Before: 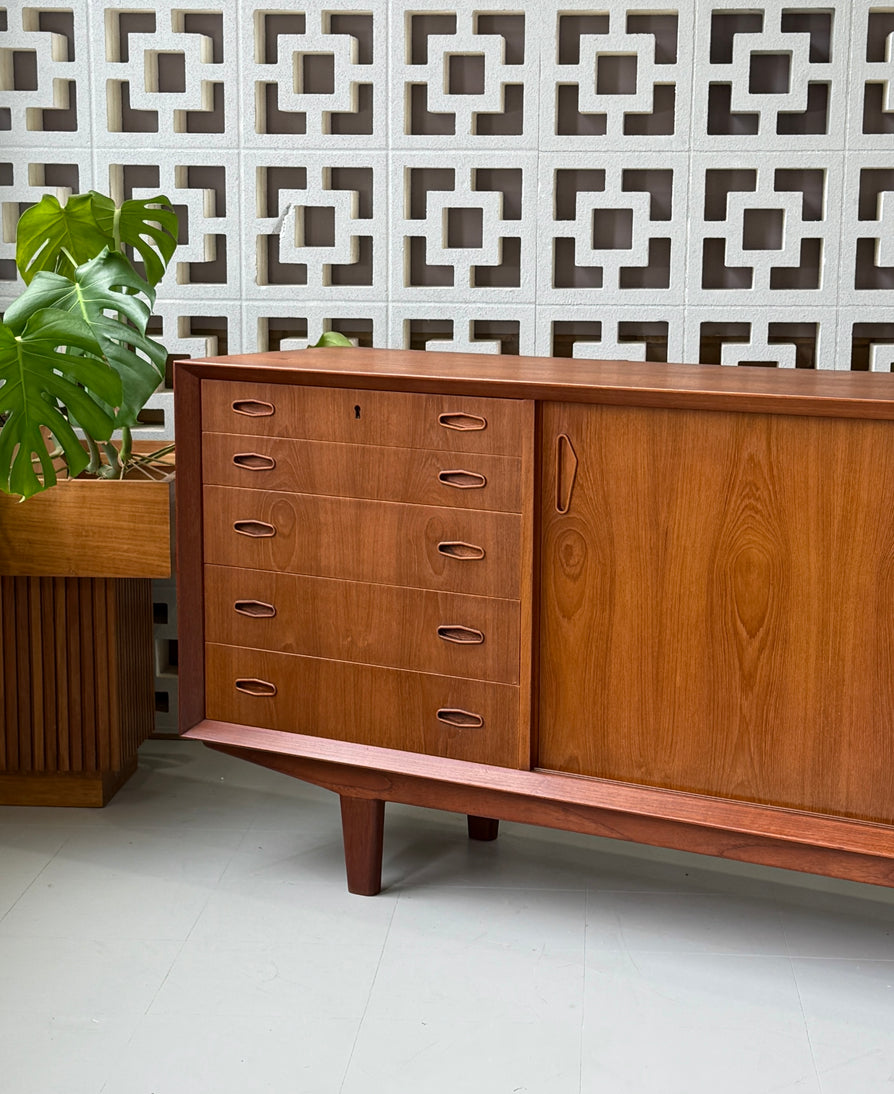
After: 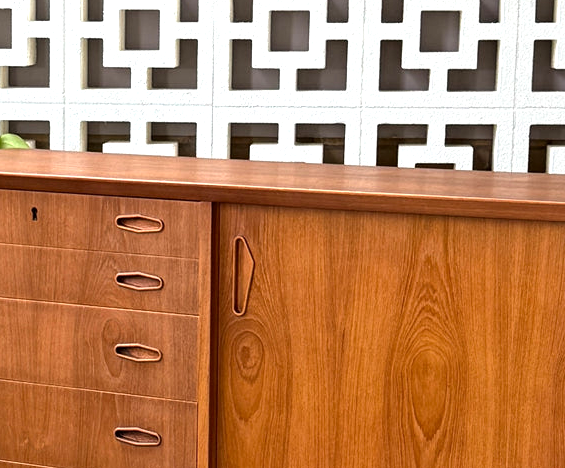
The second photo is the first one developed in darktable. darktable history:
exposure: exposure 0.247 EV, compensate highlight preservation false
local contrast: mode bilateral grid, contrast 20, coarseness 49, detail 119%, midtone range 0.2
tone equalizer: -8 EV -0.423 EV, -7 EV -0.355 EV, -6 EV -0.322 EV, -5 EV -0.188 EV, -3 EV 0.229 EV, -2 EV 0.357 EV, -1 EV 0.379 EV, +0 EV 0.415 EV
crop: left 36.146%, top 18.163%, right 0.645%, bottom 39.005%
